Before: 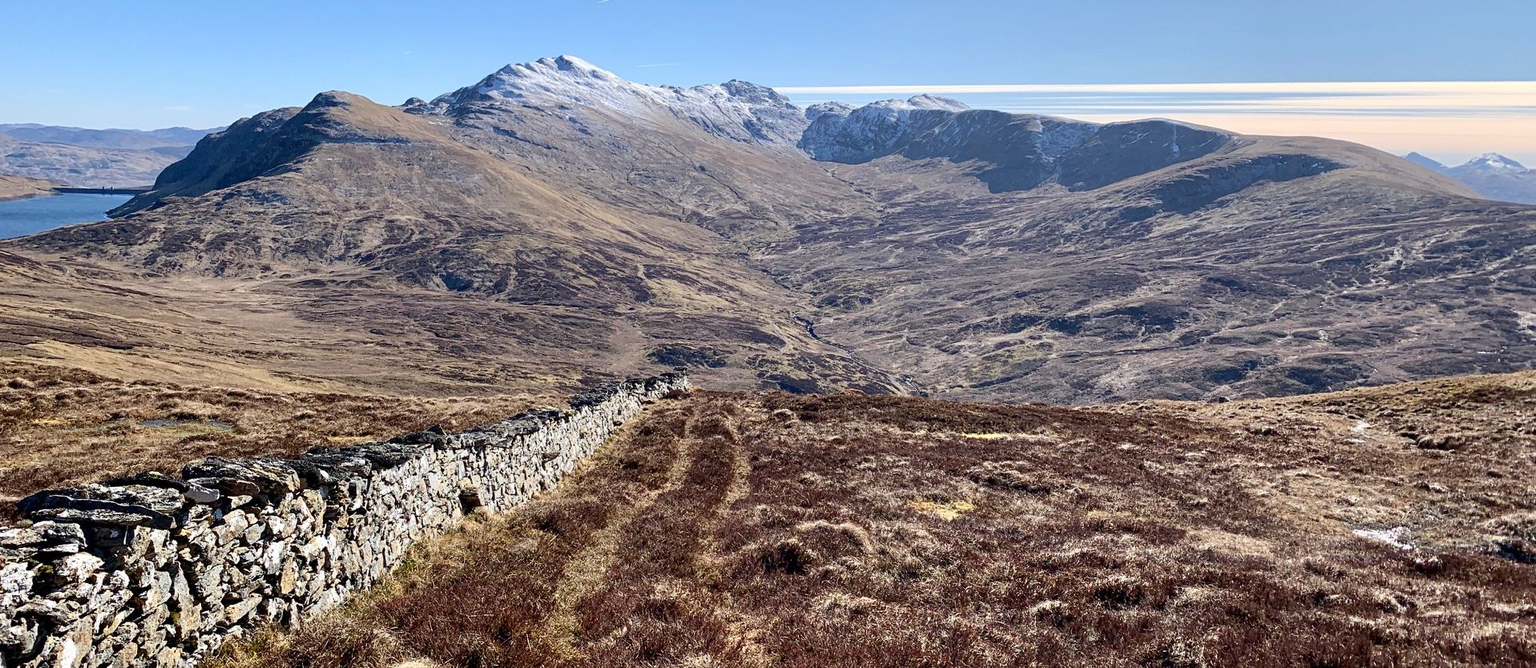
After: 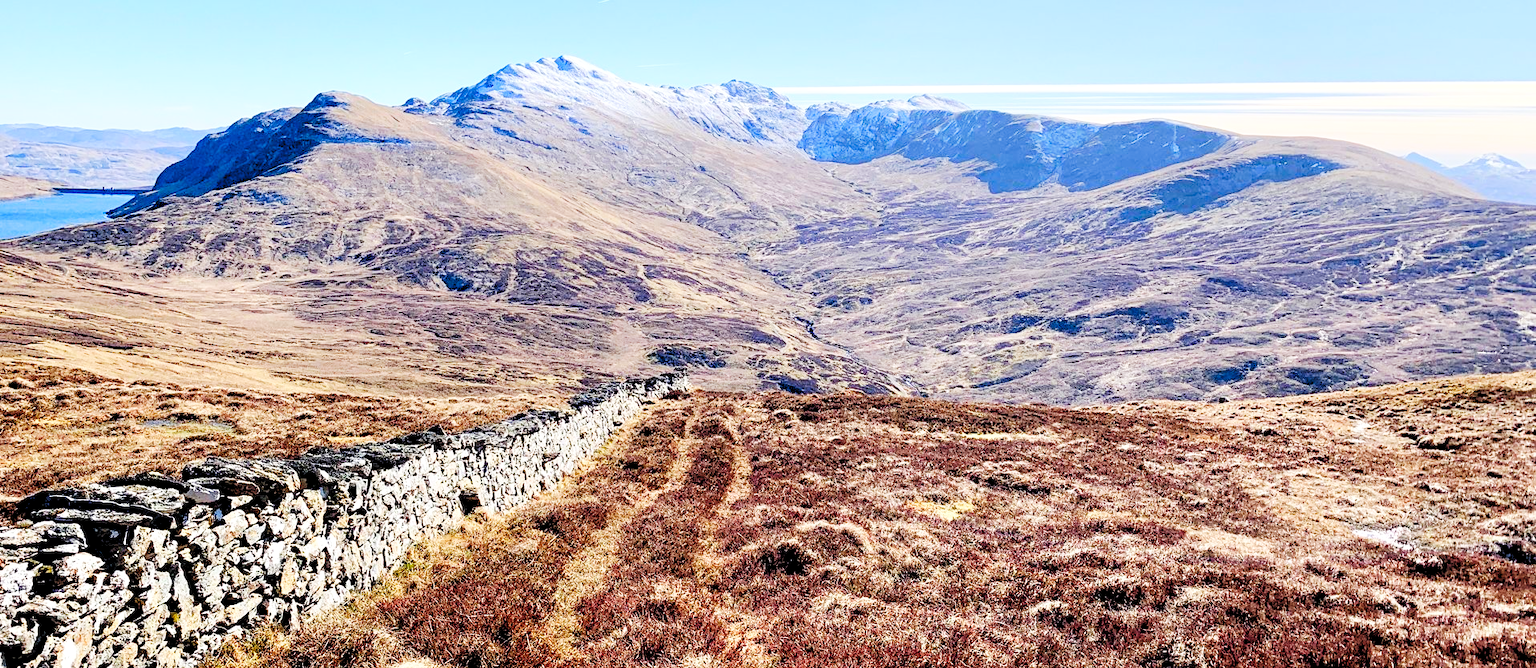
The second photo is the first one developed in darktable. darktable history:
levels: levels [0.072, 0.414, 0.976]
base curve: curves: ch0 [(0, 0) (0.032, 0.025) (0.121, 0.166) (0.206, 0.329) (0.605, 0.79) (1, 1)], preserve colors none
